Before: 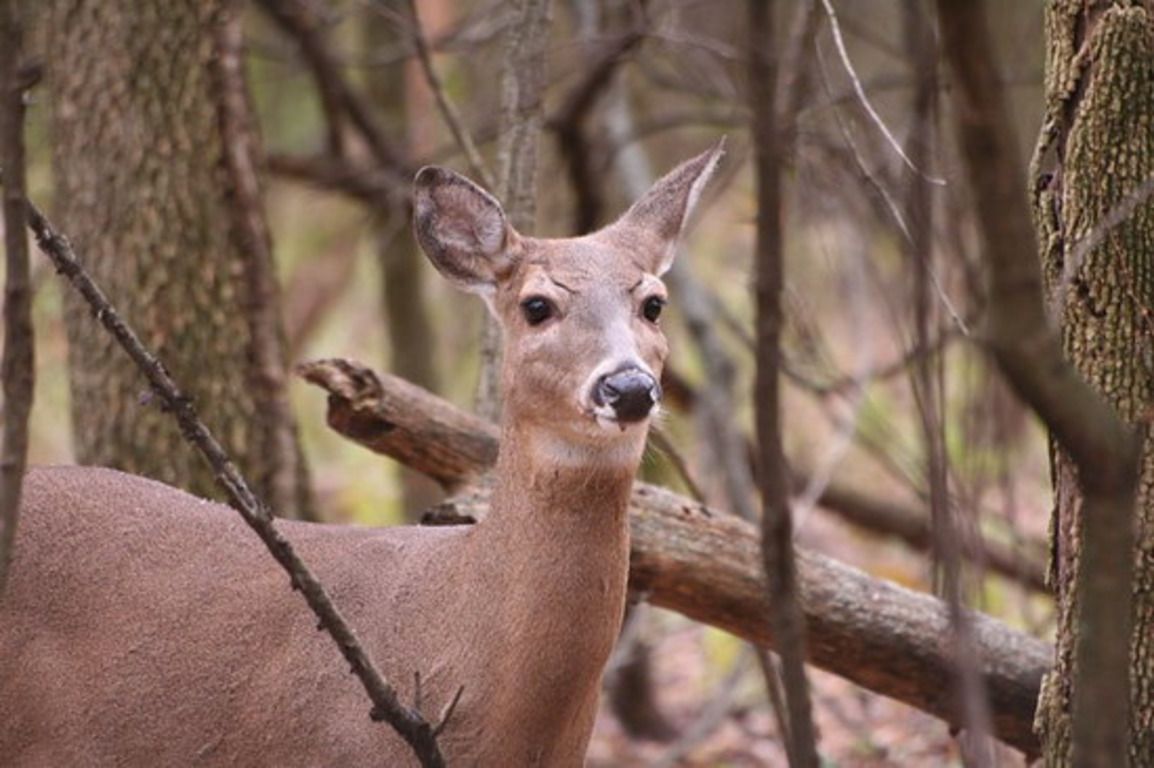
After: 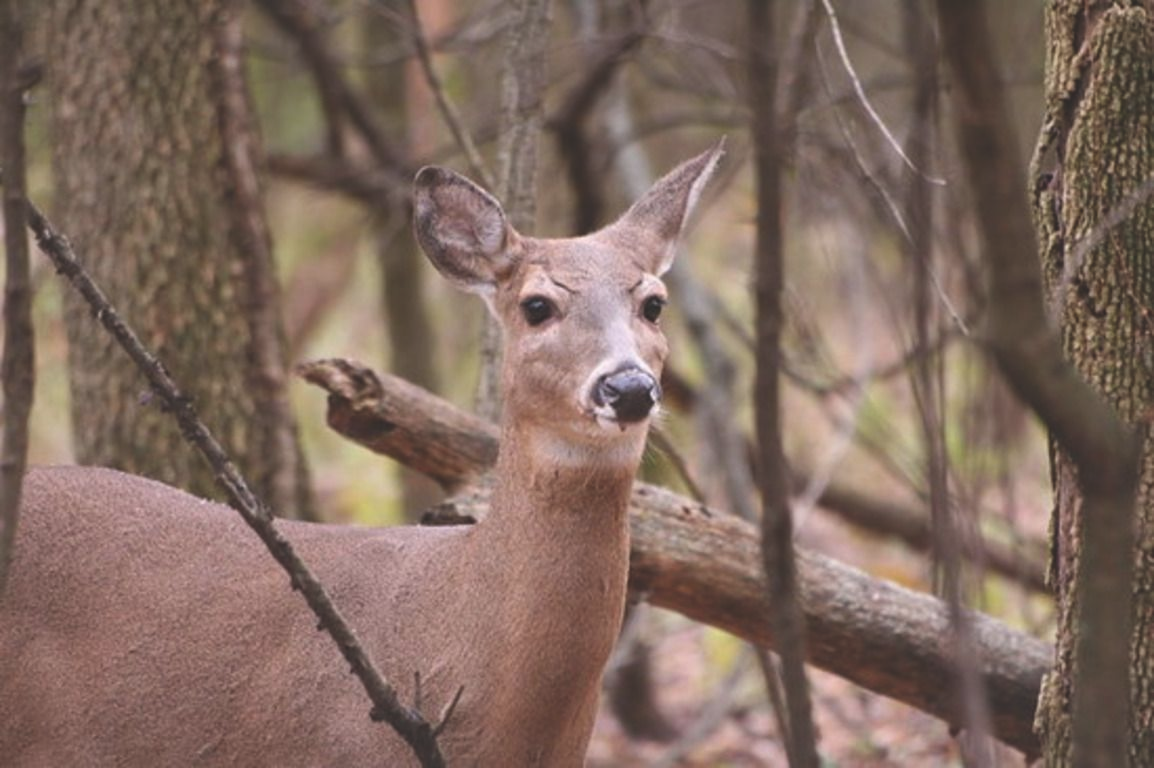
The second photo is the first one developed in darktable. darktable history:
exposure: black level correction -0.021, exposure -0.036 EV, compensate exposure bias true, compensate highlight preservation false
